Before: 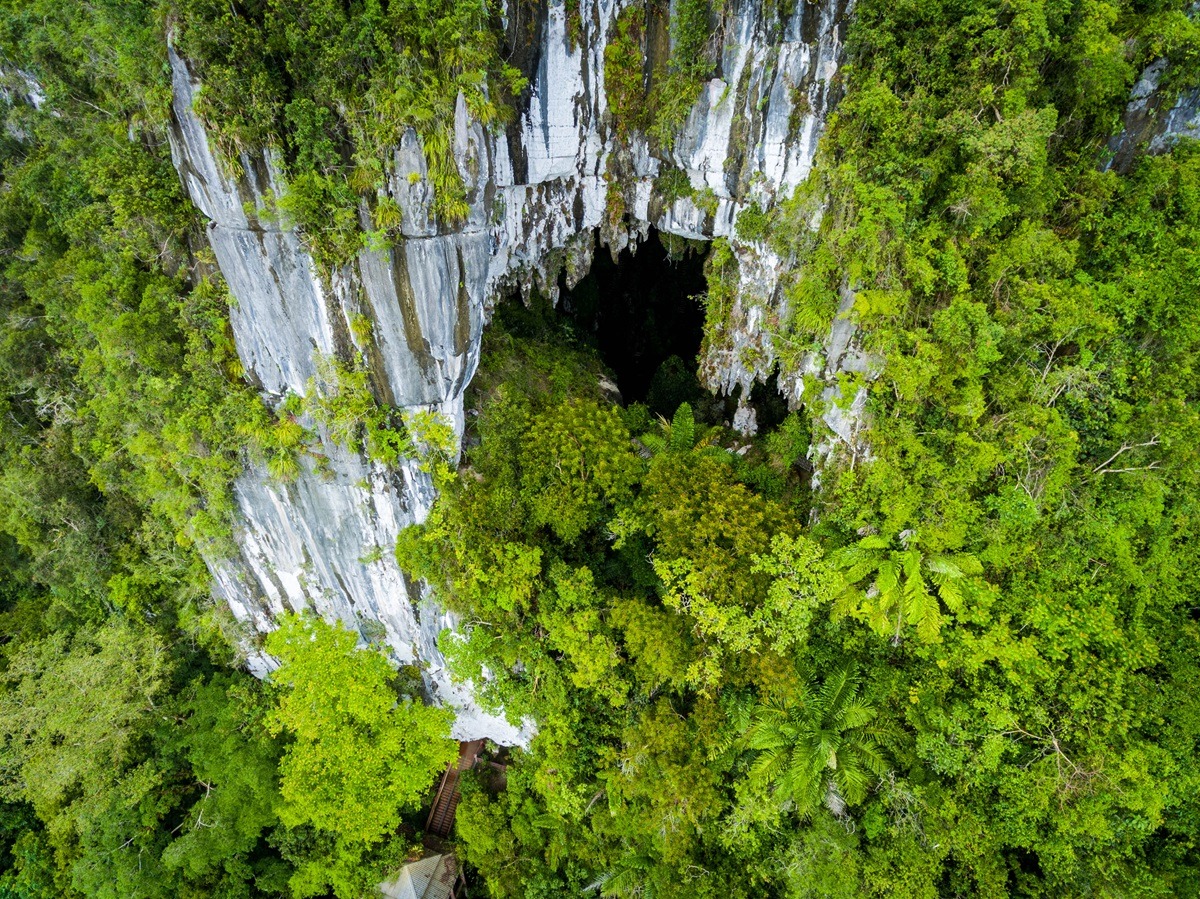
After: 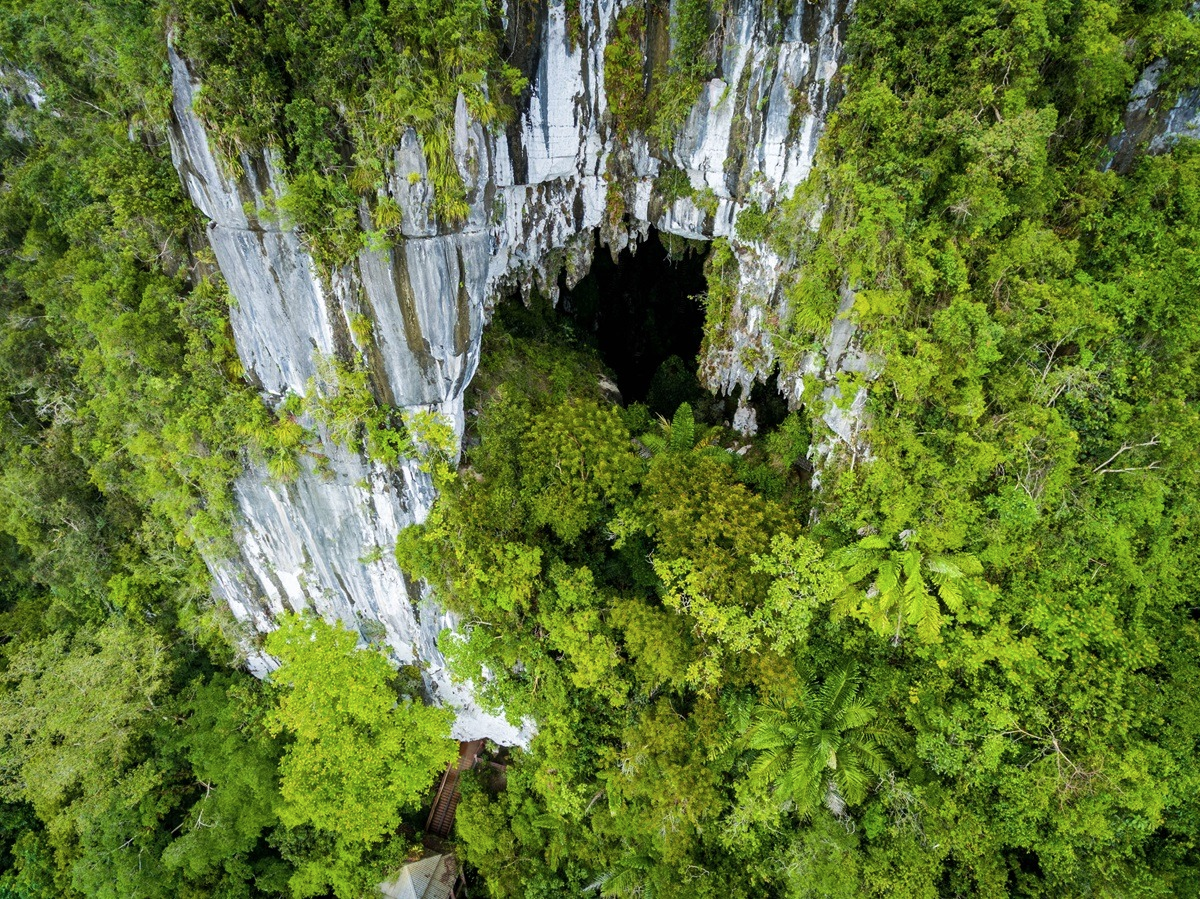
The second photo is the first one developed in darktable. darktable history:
contrast brightness saturation: saturation -0.067
